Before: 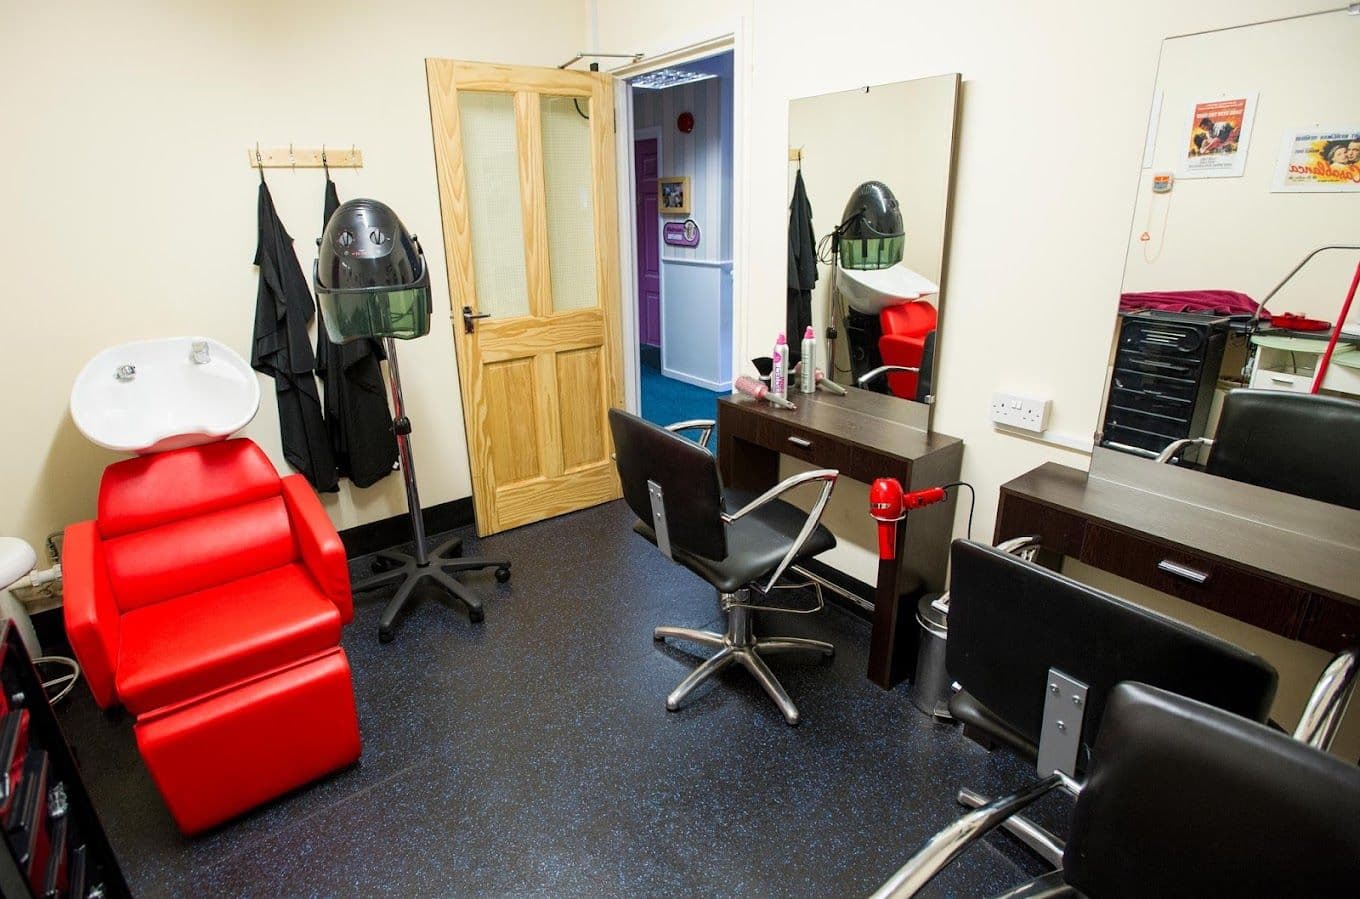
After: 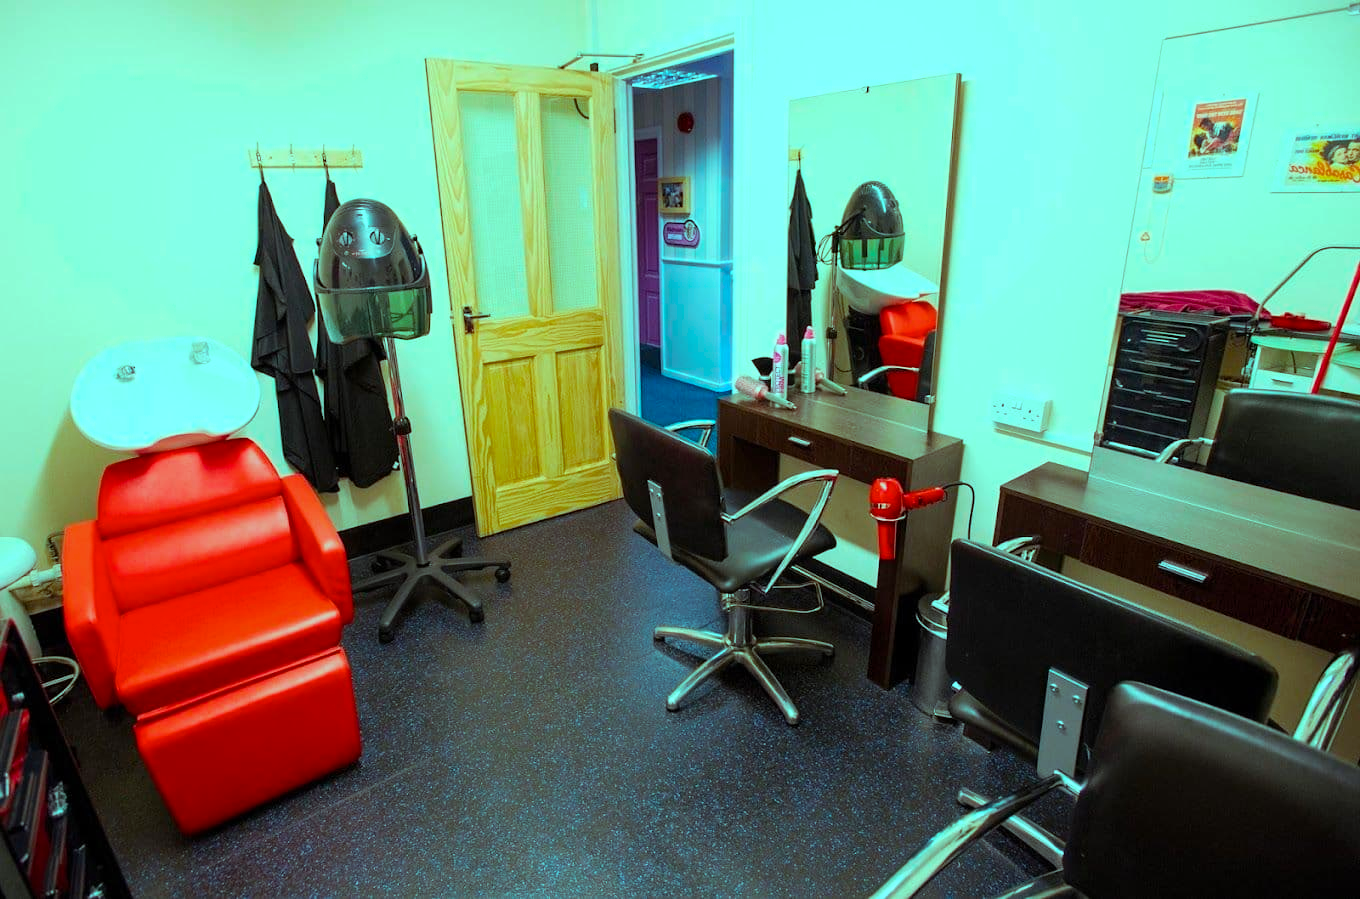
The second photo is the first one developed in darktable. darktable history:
color balance rgb: highlights gain › chroma 7.523%, highlights gain › hue 182.14°, perceptual saturation grading › global saturation 25.486%
